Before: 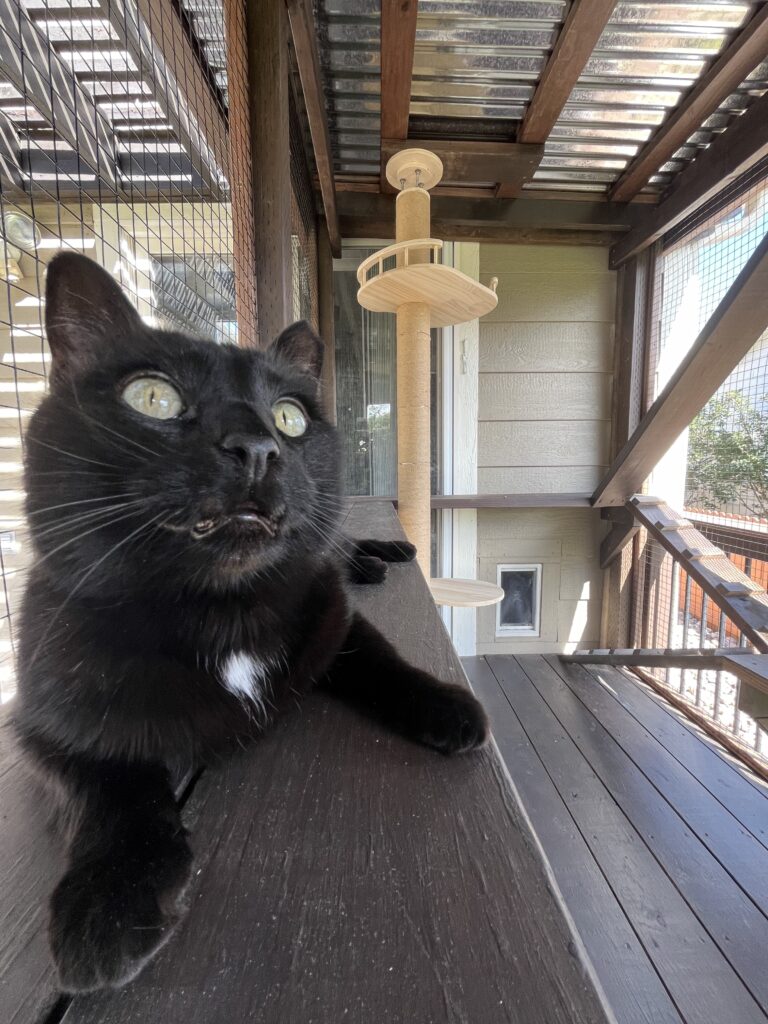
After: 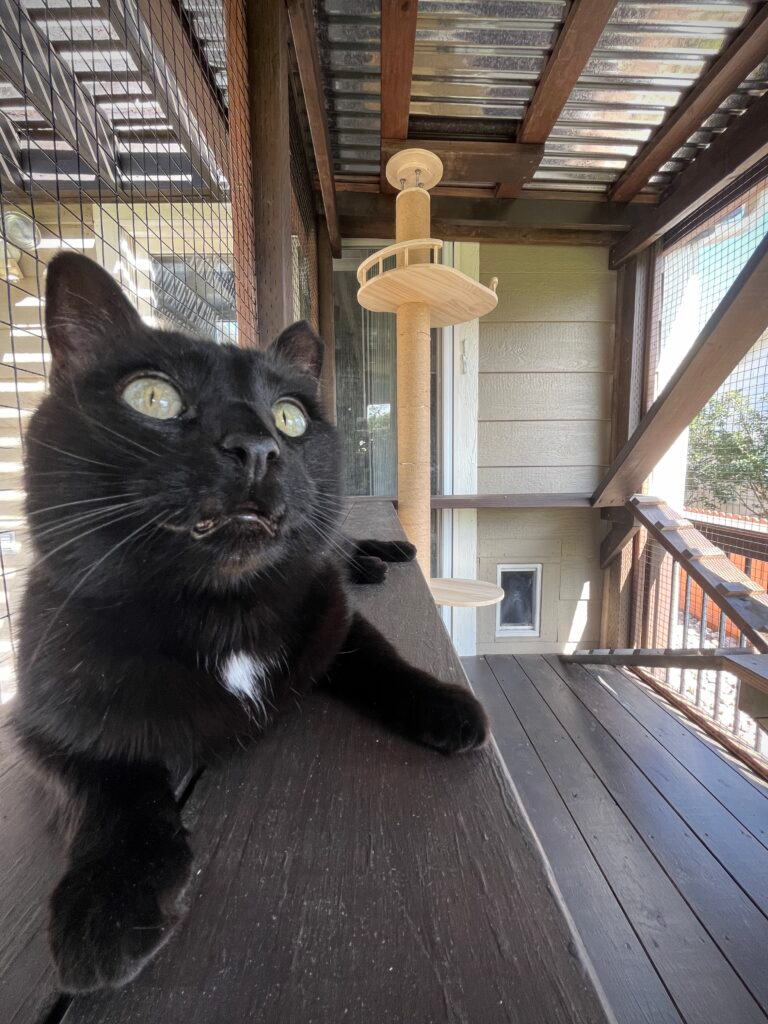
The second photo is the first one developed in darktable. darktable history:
vignetting: brightness -0.606, saturation -0.003
